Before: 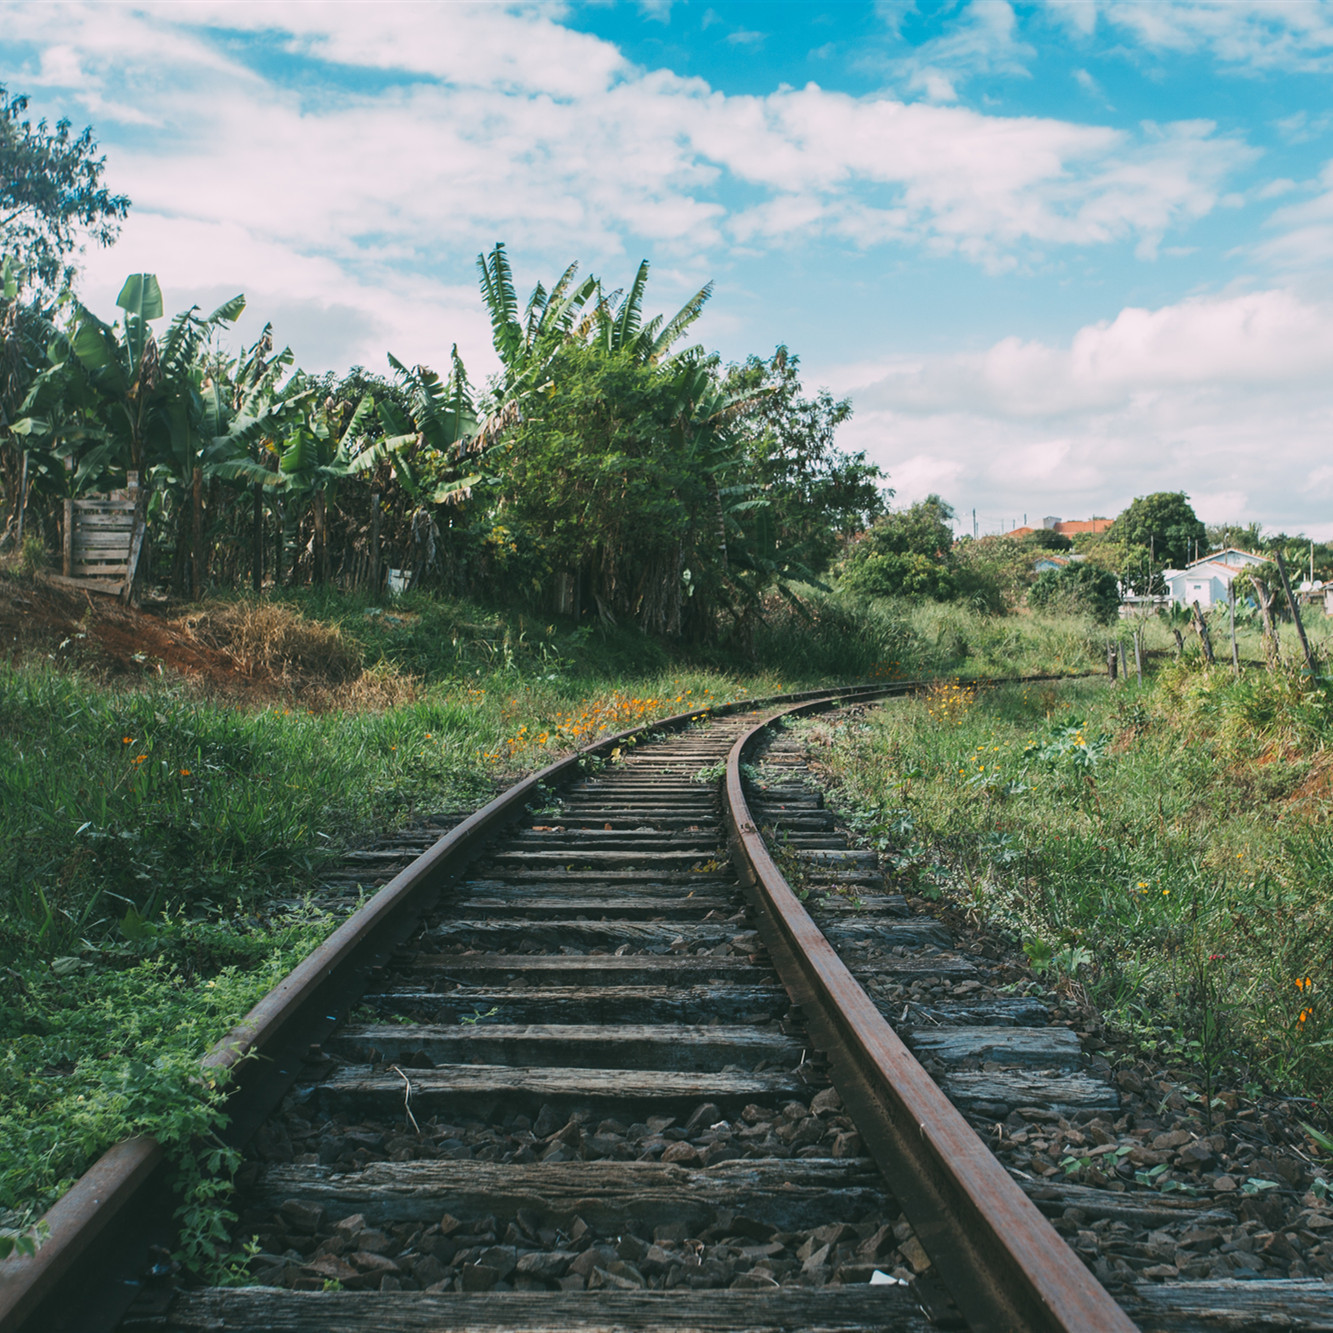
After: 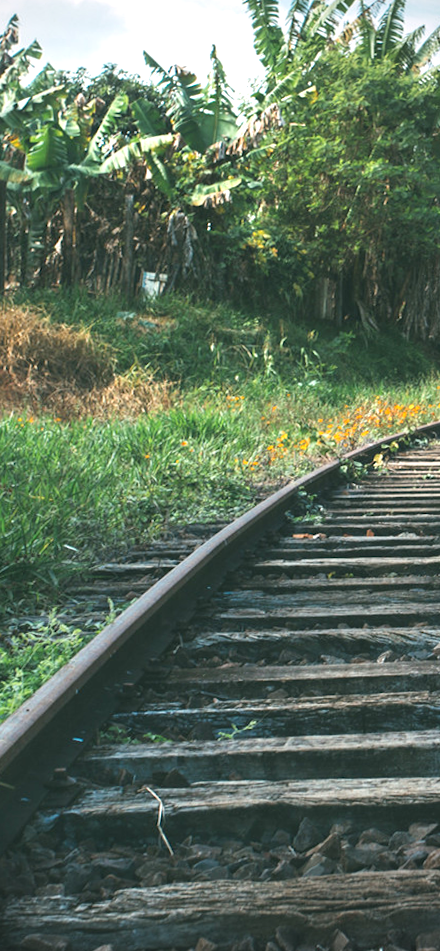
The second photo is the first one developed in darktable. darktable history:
rotate and perspective: rotation -0.013°, lens shift (vertical) -0.027, lens shift (horizontal) 0.178, crop left 0.016, crop right 0.989, crop top 0.082, crop bottom 0.918
exposure: black level correction -0.001, exposure 0.9 EV, compensate exposure bias true, compensate highlight preservation false
vignetting: center (-0.15, 0.013)
crop and rotate: left 21.77%, top 18.528%, right 44.676%, bottom 2.997%
